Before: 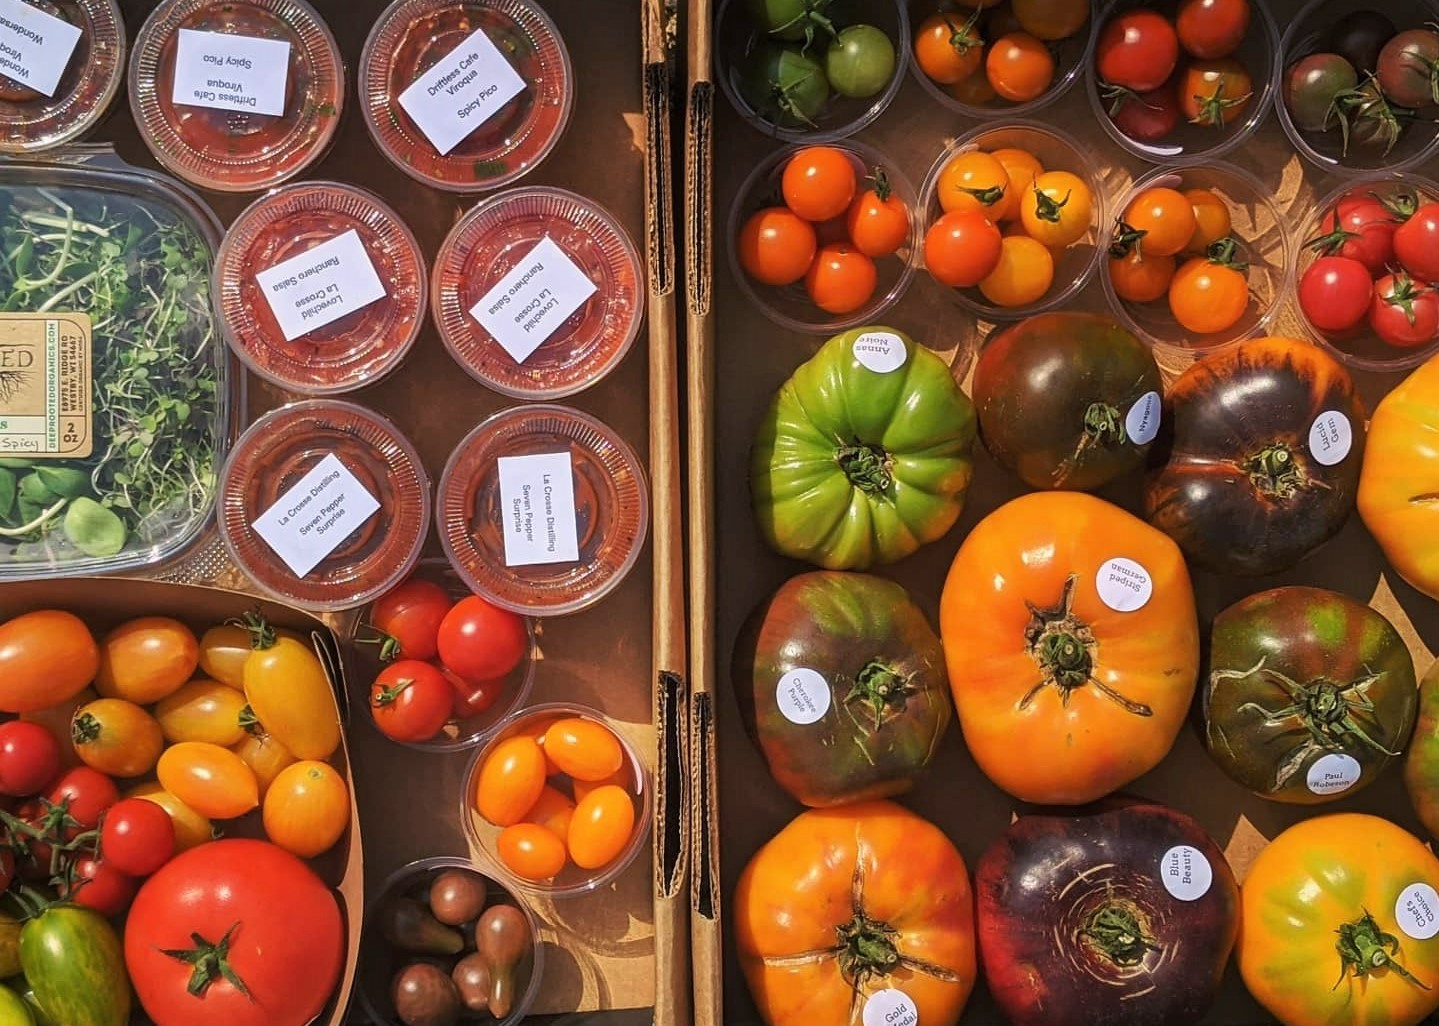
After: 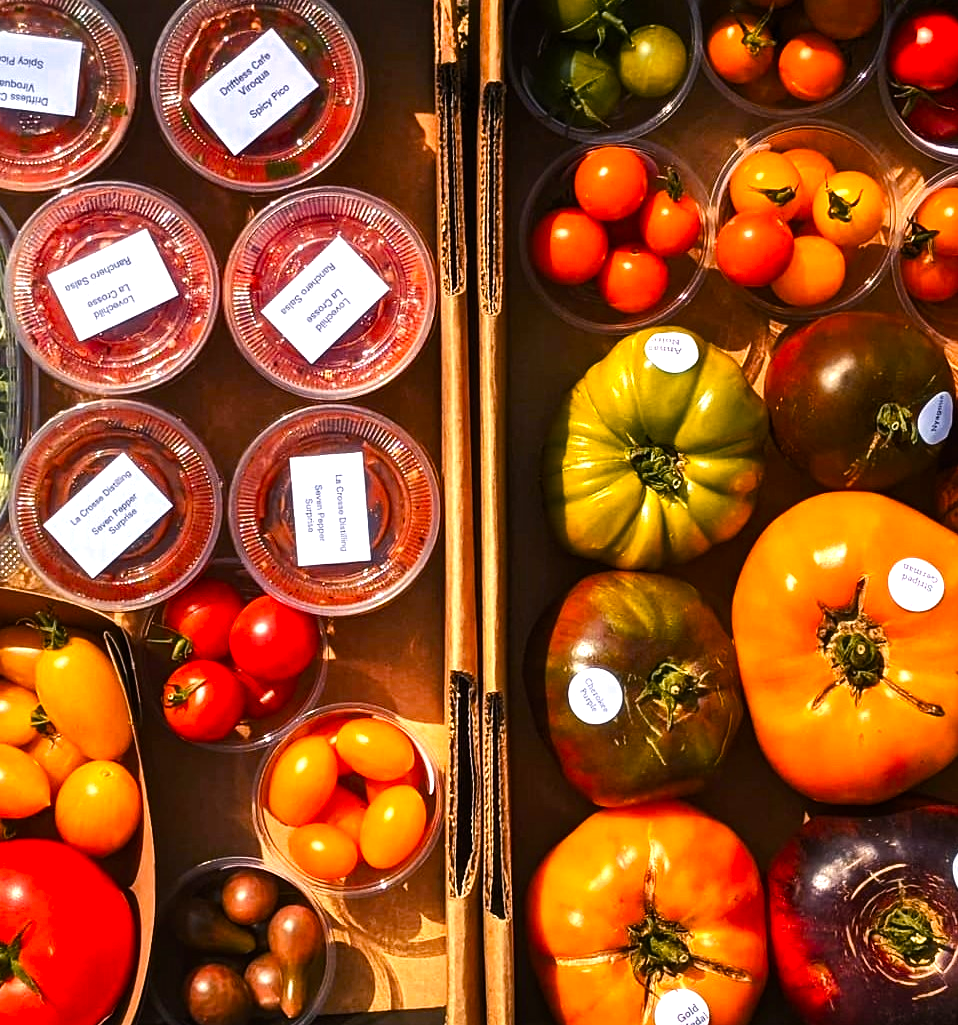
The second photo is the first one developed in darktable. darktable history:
tone equalizer: -8 EV -1.11 EV, -7 EV -0.988 EV, -6 EV -0.845 EV, -5 EV -0.573 EV, -3 EV 0.592 EV, -2 EV 0.867 EV, -1 EV 0.996 EV, +0 EV 1.07 EV, edges refinement/feathering 500, mask exposure compensation -1.57 EV, preserve details no
color balance rgb: perceptual saturation grading › global saturation 20%, perceptual saturation grading › highlights -25.02%, perceptual saturation grading › shadows 24.843%, global vibrance 11.255%
shadows and highlights: highlights color adjustment 49.07%, soften with gaussian
color zones: curves: ch0 [(0, 0.499) (0.143, 0.5) (0.286, 0.5) (0.429, 0.476) (0.571, 0.284) (0.714, 0.243) (0.857, 0.449) (1, 0.499)]; ch1 [(0, 0.532) (0.143, 0.645) (0.286, 0.696) (0.429, 0.211) (0.571, 0.504) (0.714, 0.493) (0.857, 0.495) (1, 0.532)]; ch2 [(0, 0.5) (0.143, 0.5) (0.286, 0.427) (0.429, 0.324) (0.571, 0.5) (0.714, 0.5) (0.857, 0.5) (1, 0.5)]
crop and rotate: left 14.493%, right 18.893%
